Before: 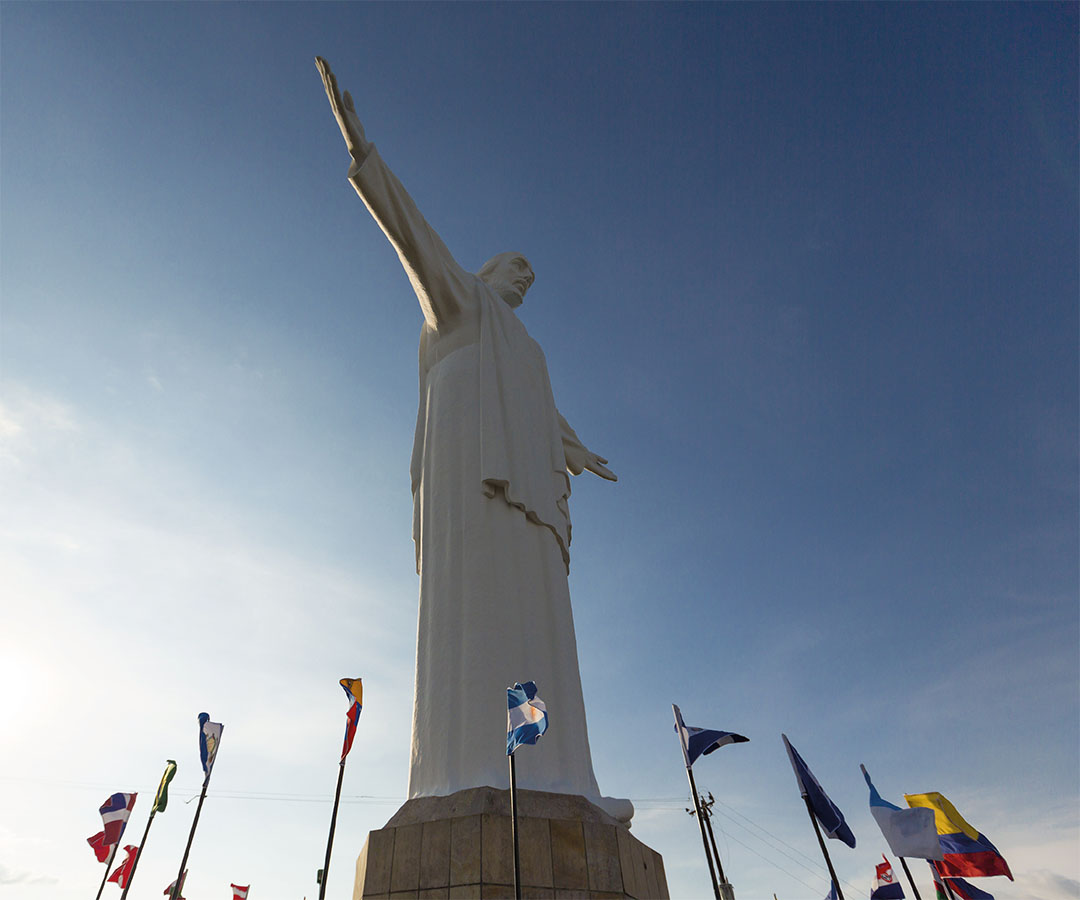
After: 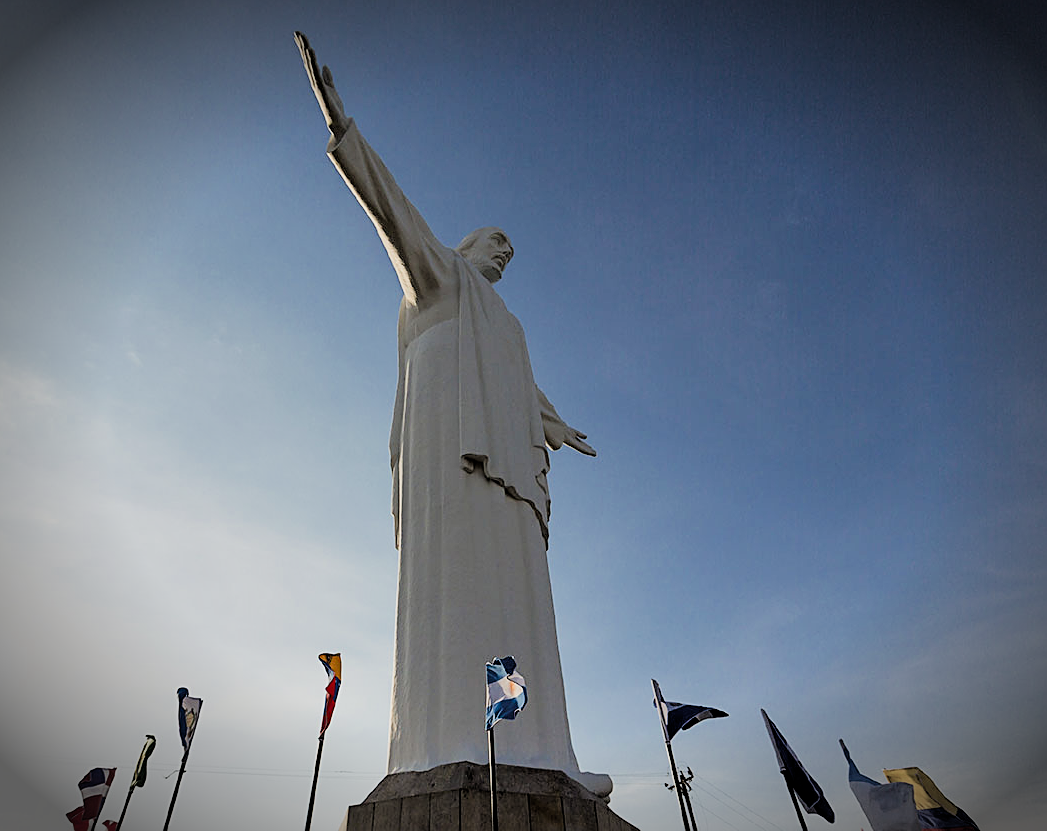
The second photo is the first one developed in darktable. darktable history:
crop: left 1.963%, top 2.788%, right 1.029%, bottom 4.838%
filmic rgb: black relative exposure -2.82 EV, white relative exposure 4.56 EV, hardness 1.78, contrast 1.261
contrast brightness saturation: contrast 0.03, brightness -0.04
shadows and highlights: shadows 4.59, soften with gaussian
vignetting: brightness -0.826, automatic ratio true
exposure: black level correction -0.001, exposure 0.548 EV, compensate exposure bias true, compensate highlight preservation false
sharpen: on, module defaults
color zones: curves: ch0 [(0.25, 0.5) (0.428, 0.473) (0.75, 0.5)]; ch1 [(0.243, 0.479) (0.398, 0.452) (0.75, 0.5)]
